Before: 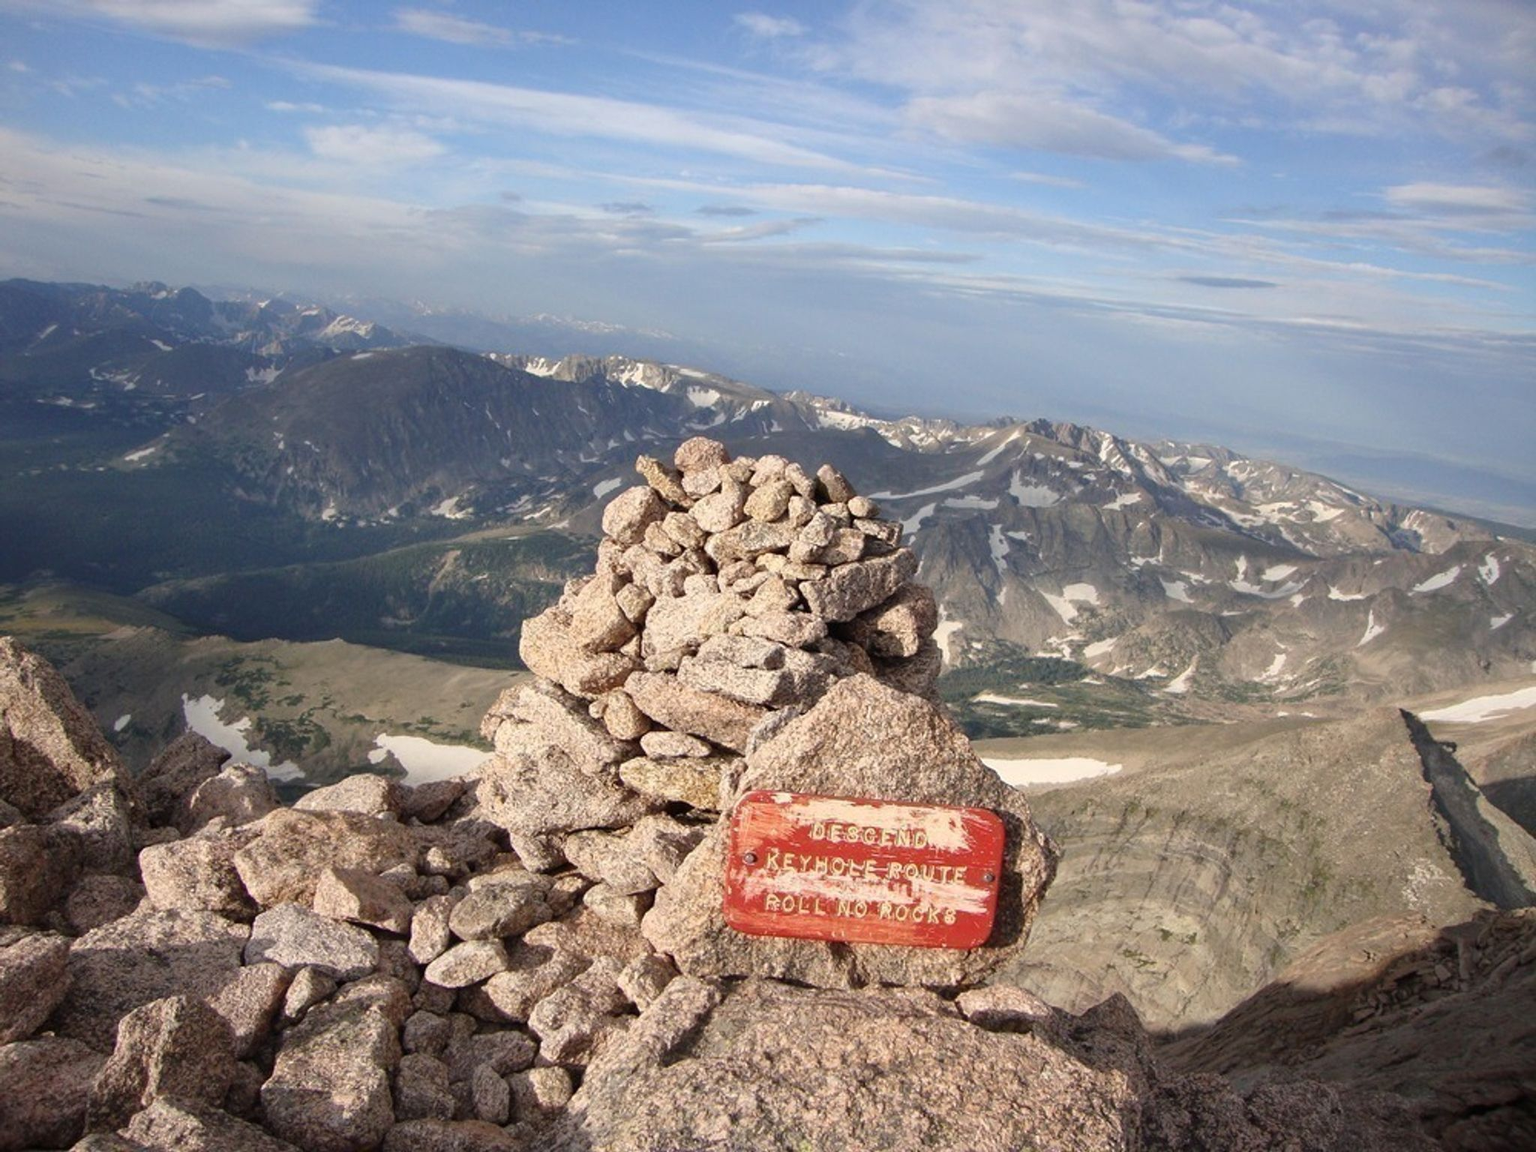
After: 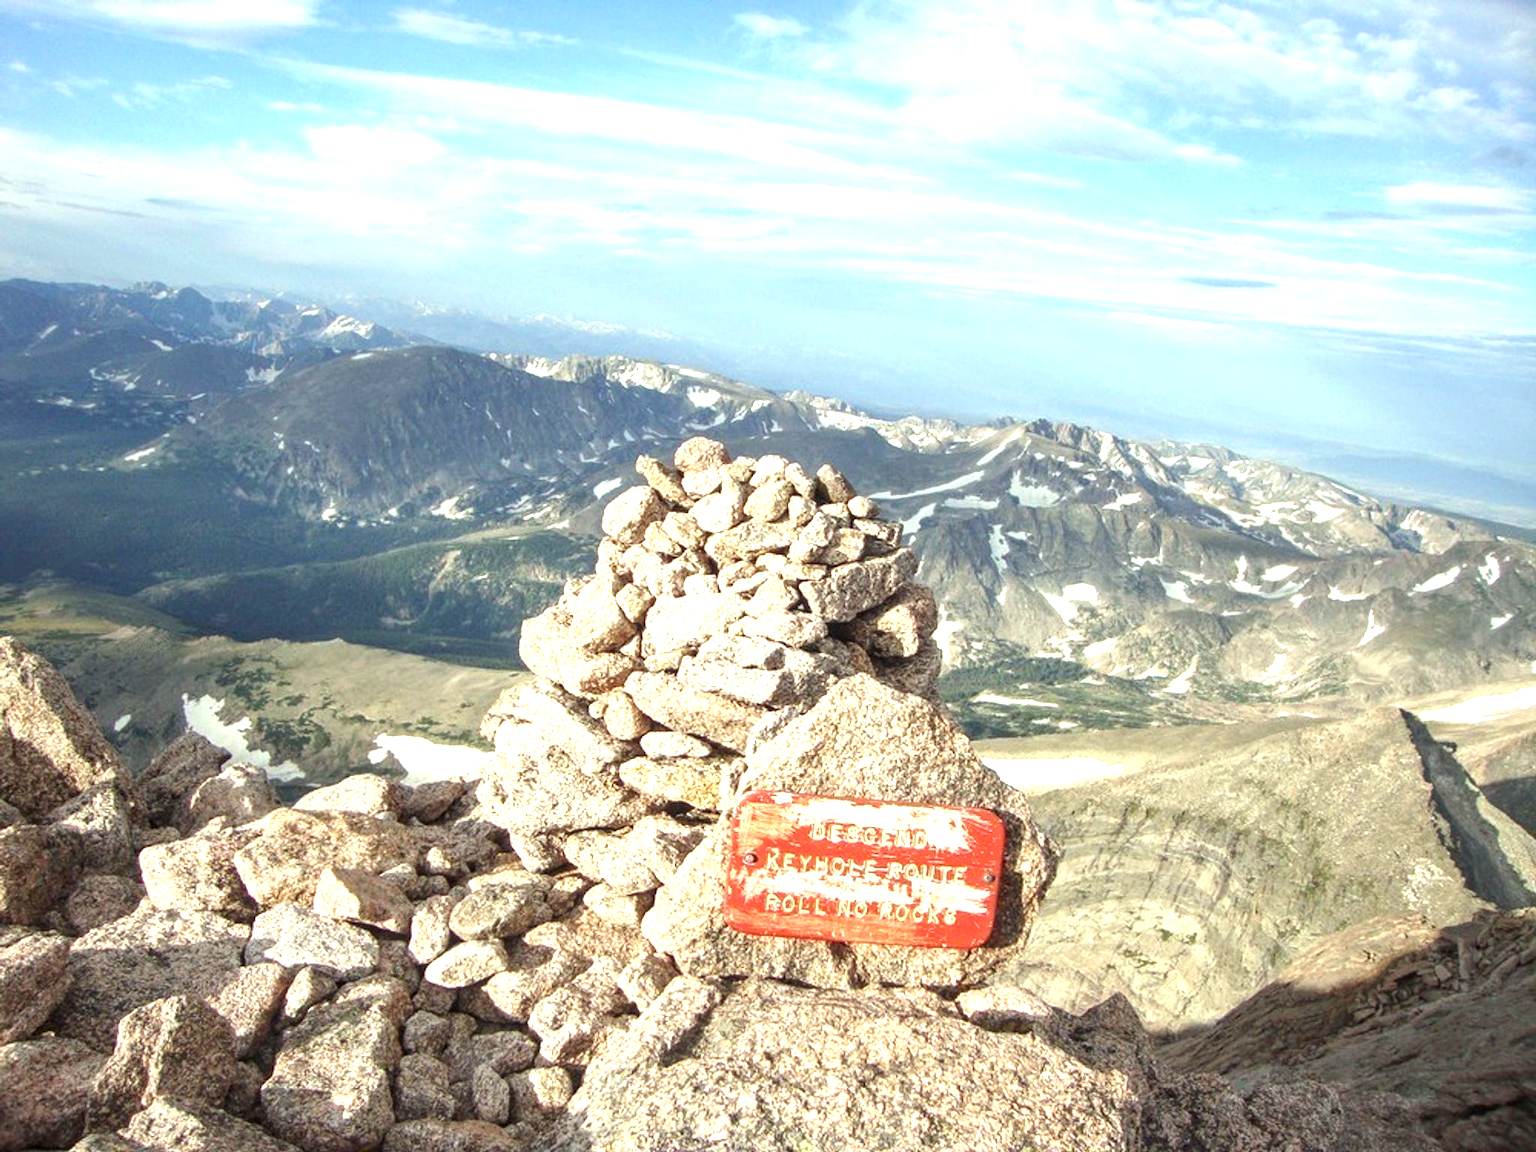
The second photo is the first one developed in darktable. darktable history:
local contrast: on, module defaults
color correction: highlights a* -8.04, highlights b* 3.09
exposure: black level correction 0, exposure 1.199 EV, compensate exposure bias true, compensate highlight preservation false
